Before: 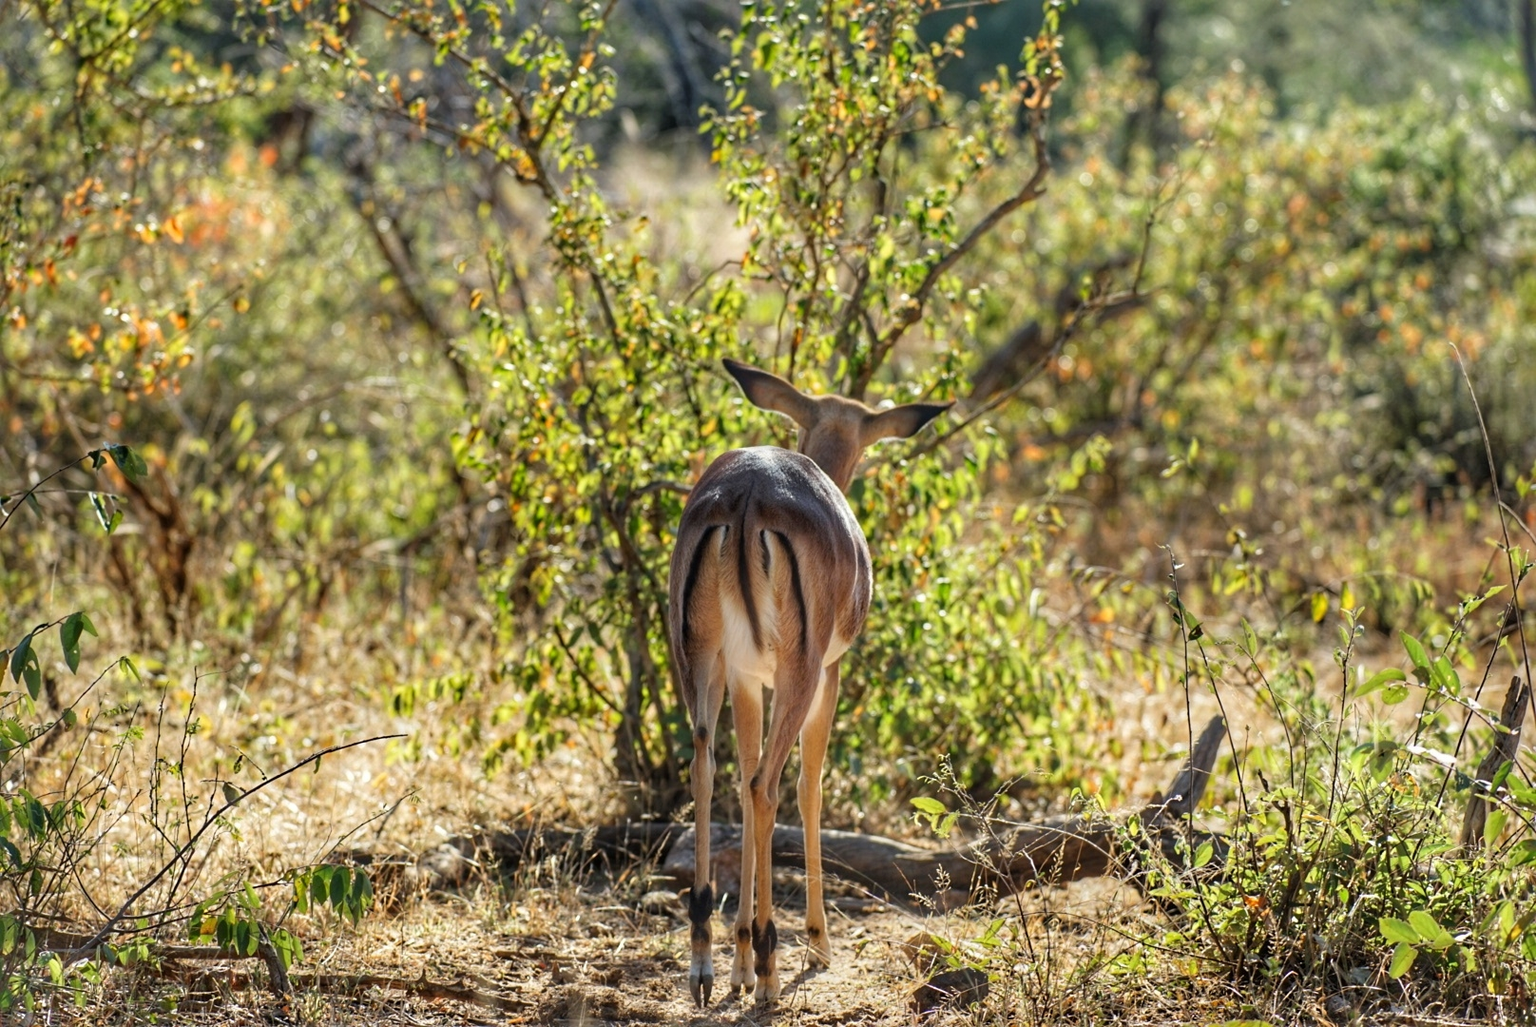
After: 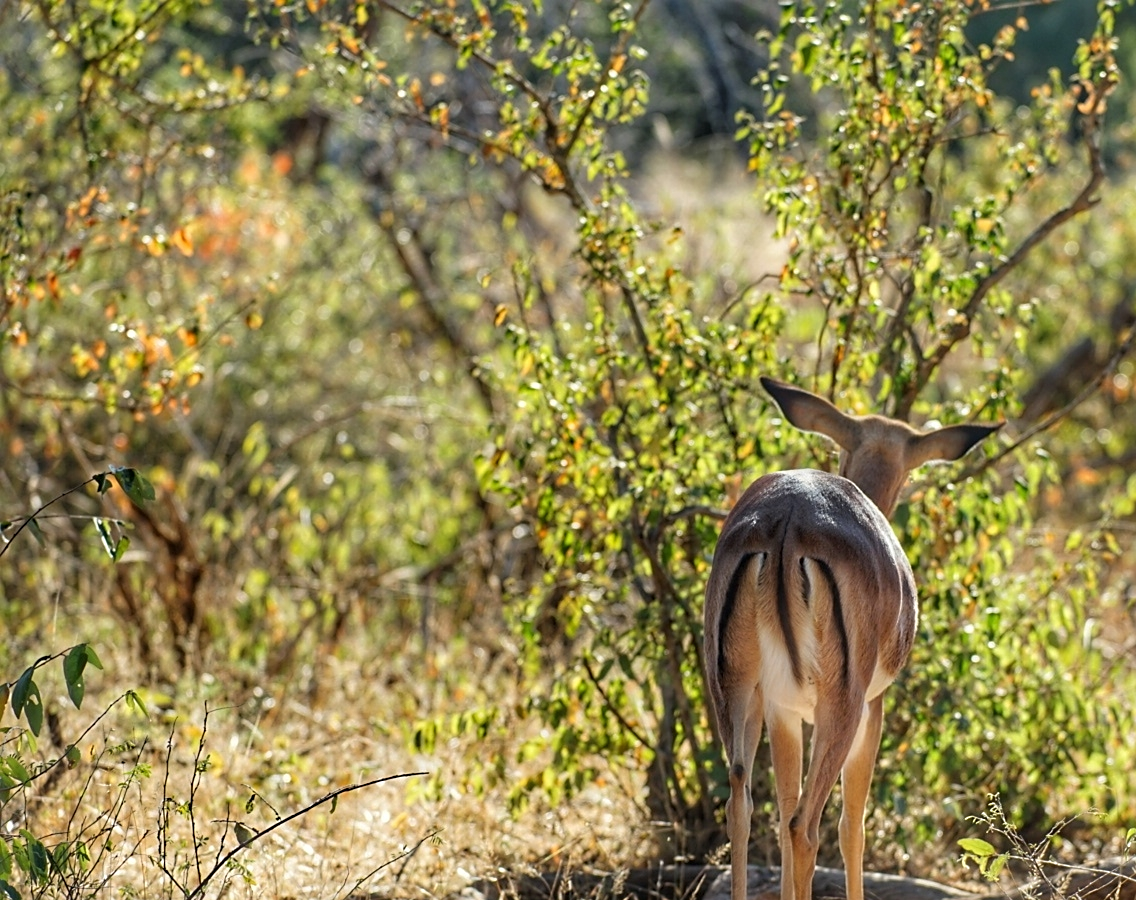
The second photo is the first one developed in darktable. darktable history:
crop: right 28.957%, bottom 16.554%
sharpen: radius 1.853, amount 0.407, threshold 1.457
